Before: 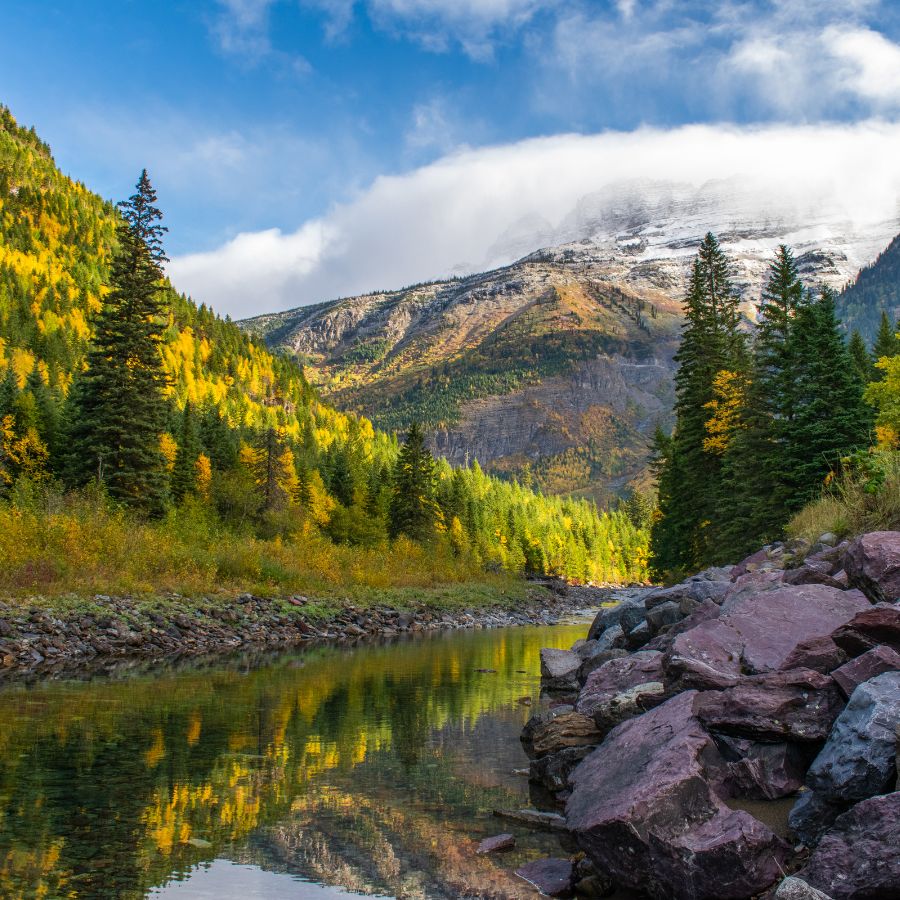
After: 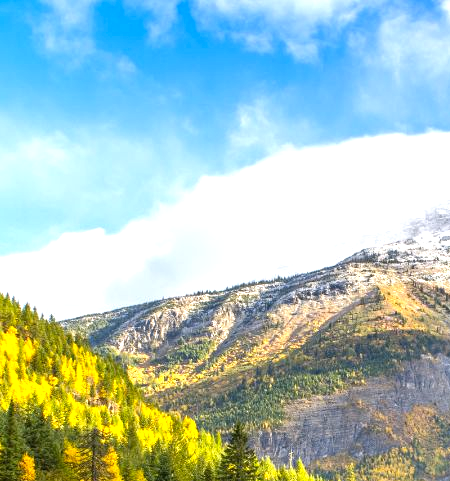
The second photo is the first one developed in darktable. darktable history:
color contrast: green-magenta contrast 0.8, blue-yellow contrast 1.1, unbound 0
exposure: exposure 0.999 EV, compensate highlight preservation false
crop: left 19.556%, right 30.401%, bottom 46.458%
